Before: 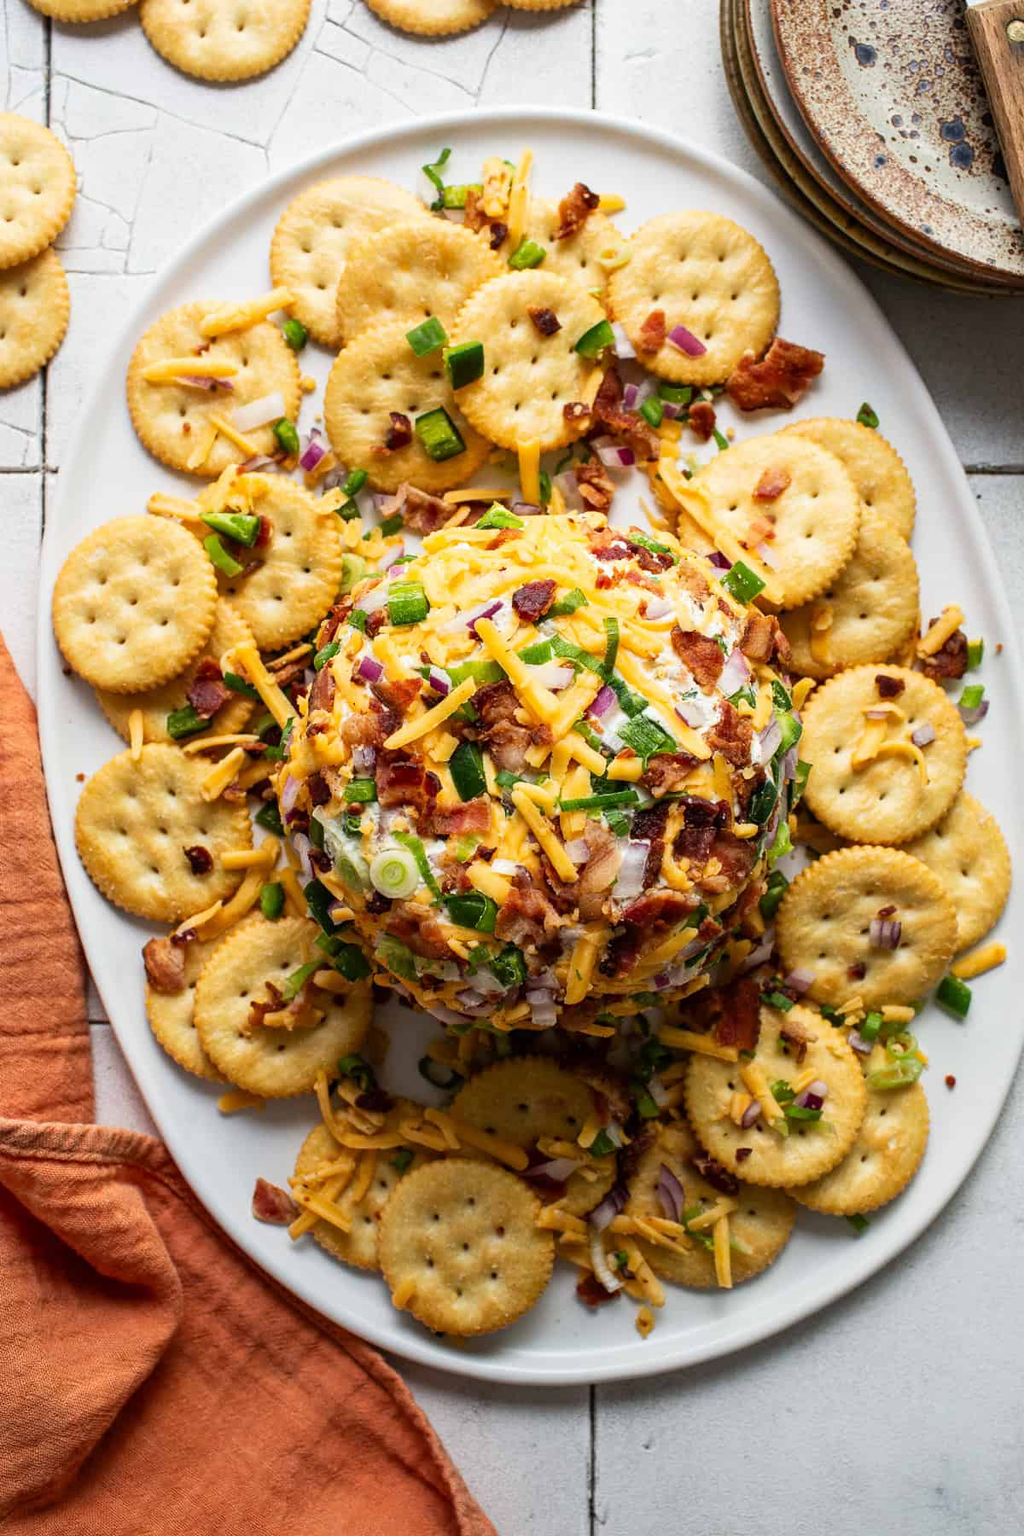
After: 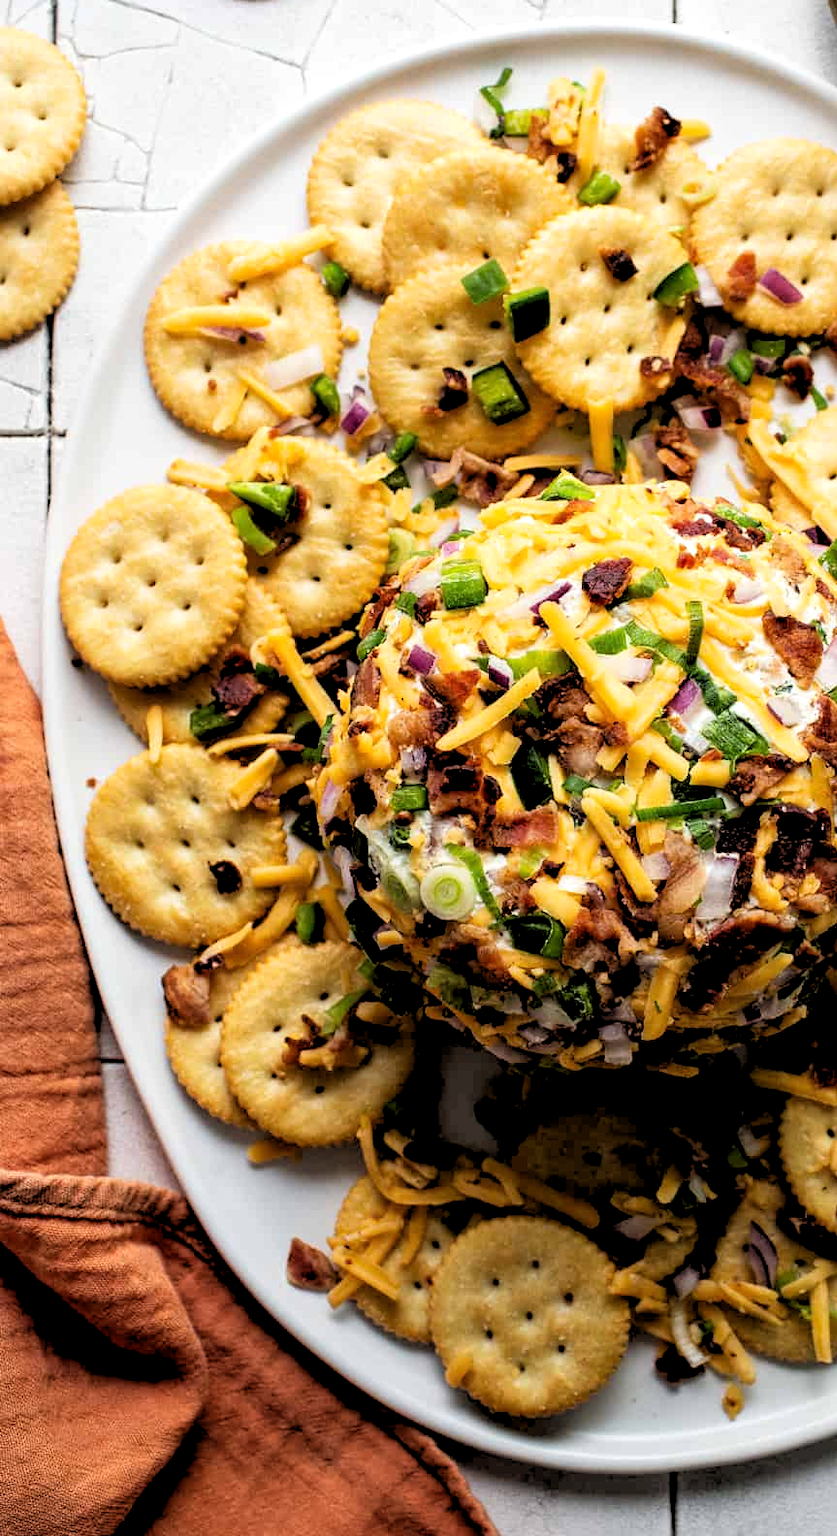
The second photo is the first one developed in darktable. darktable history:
crop: top 5.803%, right 27.864%, bottom 5.804%
rgb levels: levels [[0.034, 0.472, 0.904], [0, 0.5, 1], [0, 0.5, 1]]
